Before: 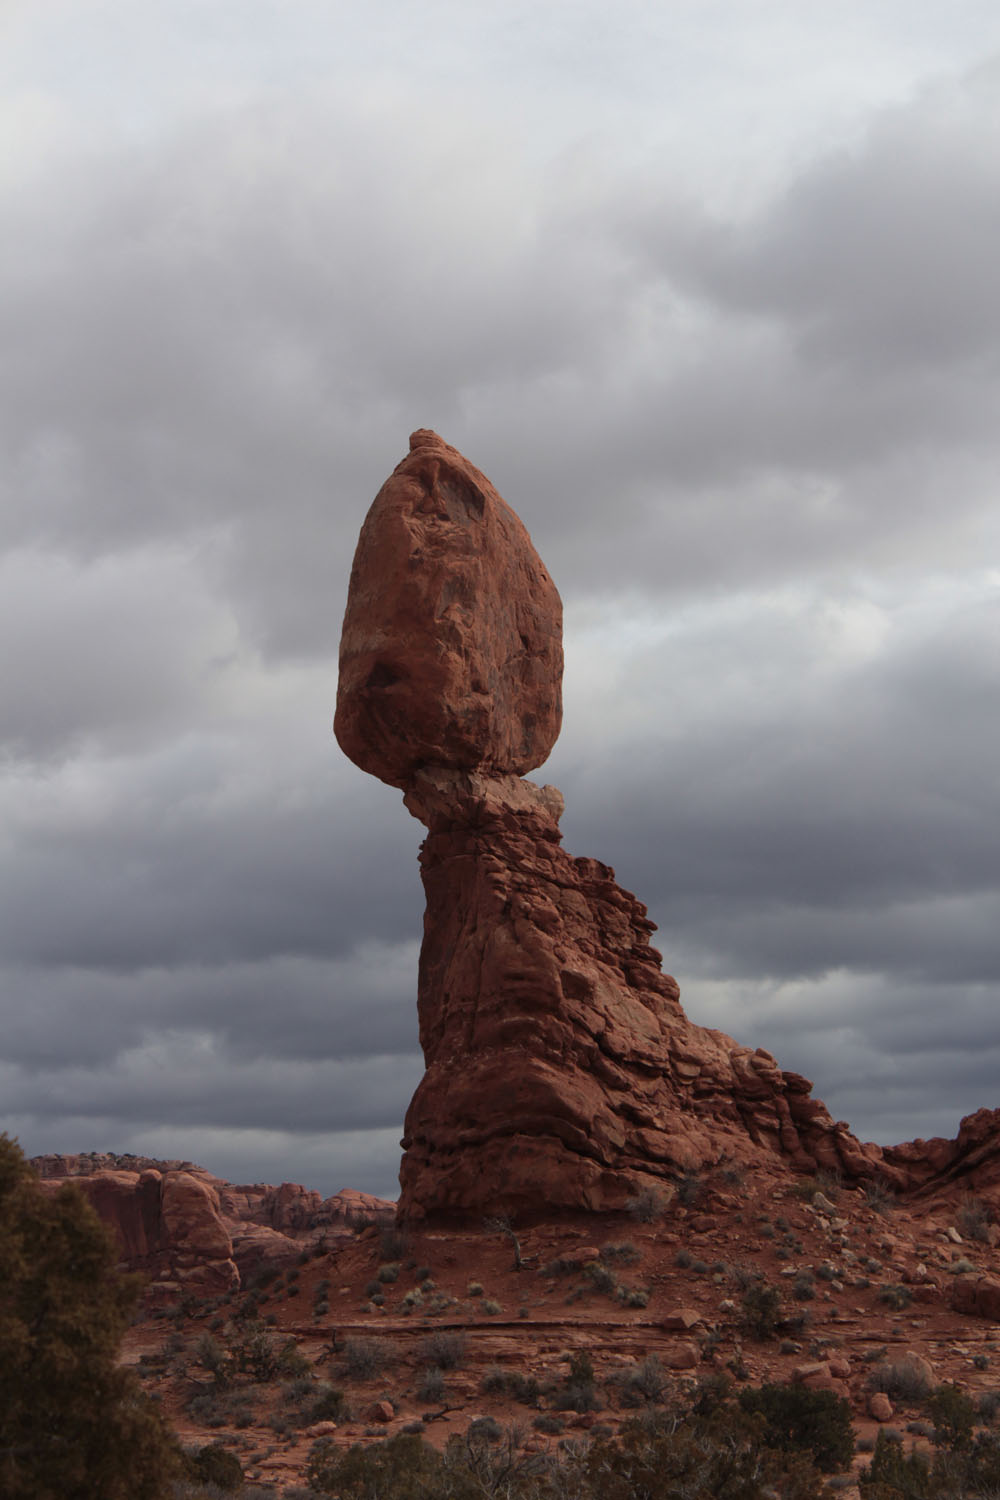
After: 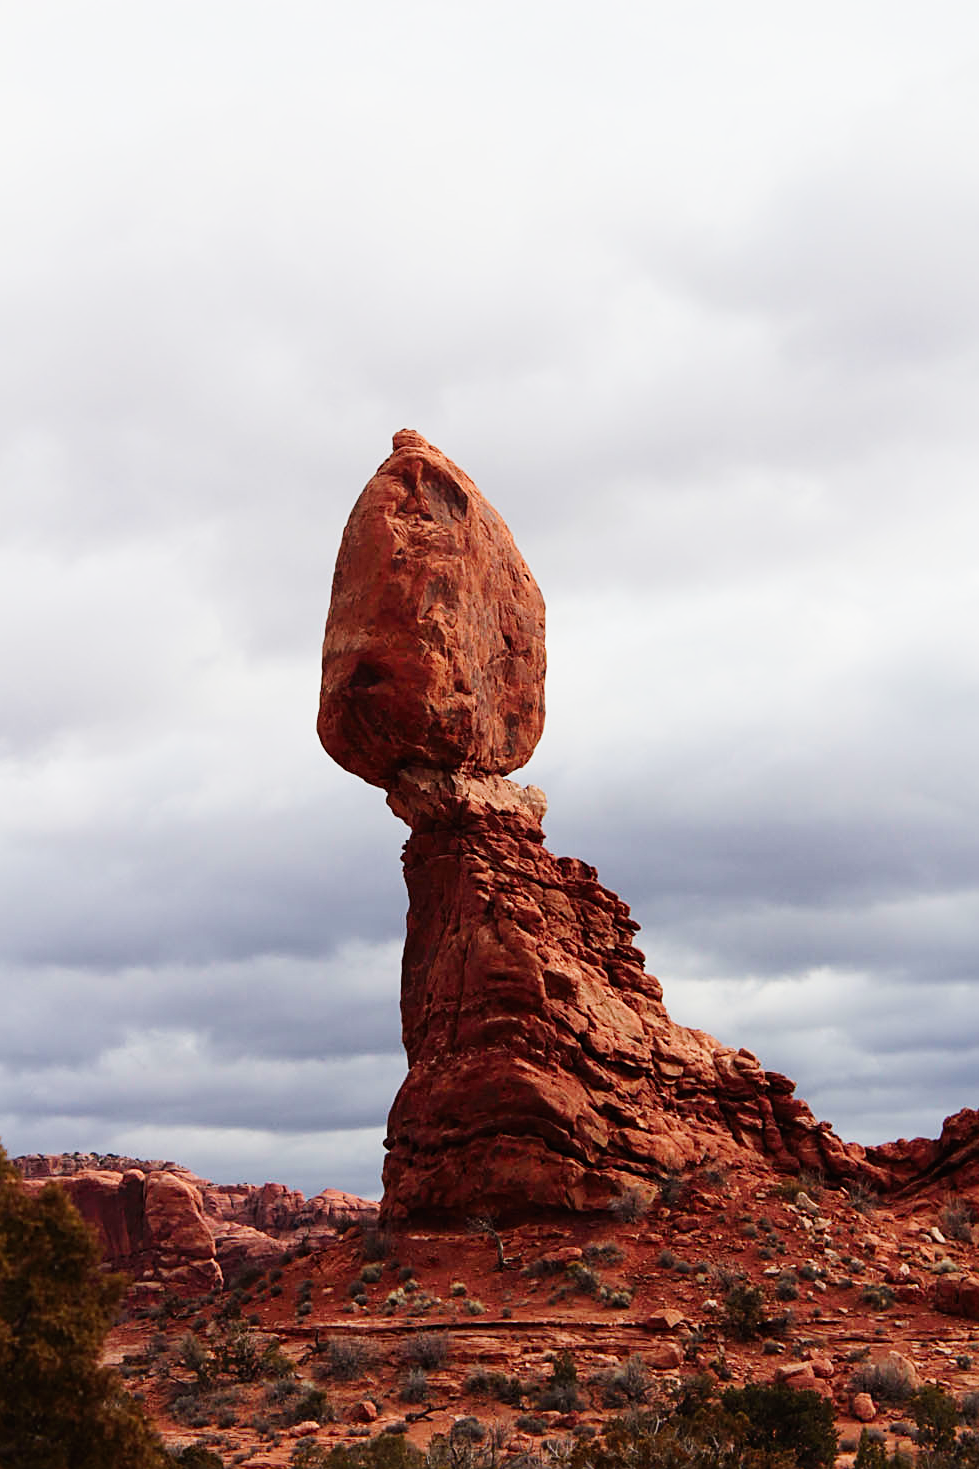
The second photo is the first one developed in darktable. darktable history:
sharpen: on, module defaults
base curve: curves: ch0 [(0, 0) (0, 0.001) (0.001, 0.001) (0.004, 0.002) (0.007, 0.004) (0.015, 0.013) (0.033, 0.045) (0.052, 0.096) (0.075, 0.17) (0.099, 0.241) (0.163, 0.42) (0.219, 0.55) (0.259, 0.616) (0.327, 0.722) (0.365, 0.765) (0.522, 0.873) (0.547, 0.881) (0.689, 0.919) (0.826, 0.952) (1, 1)], preserve colors none
crop: left 1.743%, right 0.268%, bottom 2.011%
contrast brightness saturation: contrast 0.04, saturation 0.16
